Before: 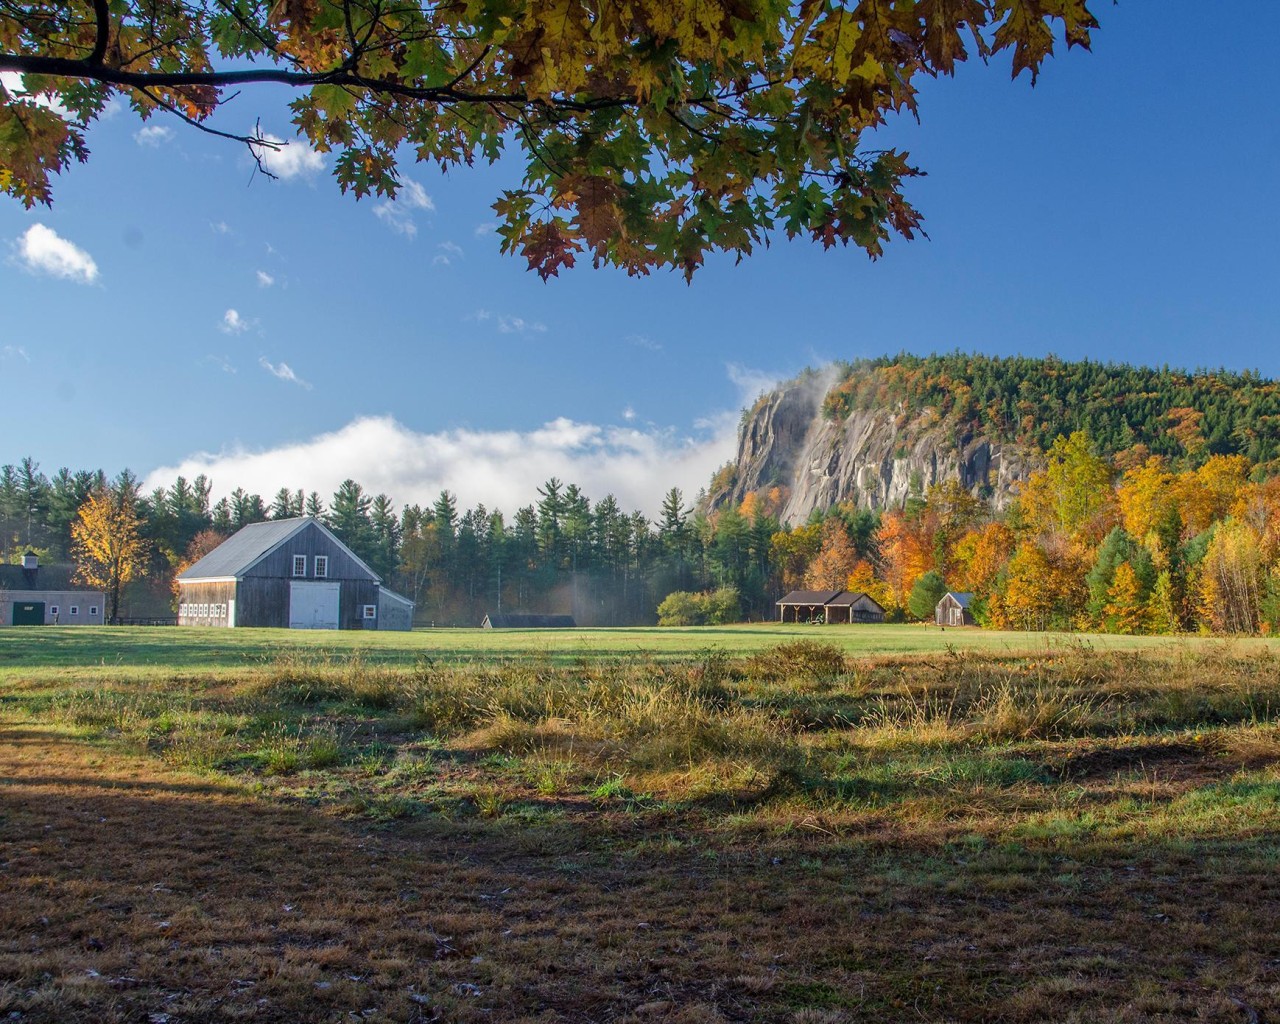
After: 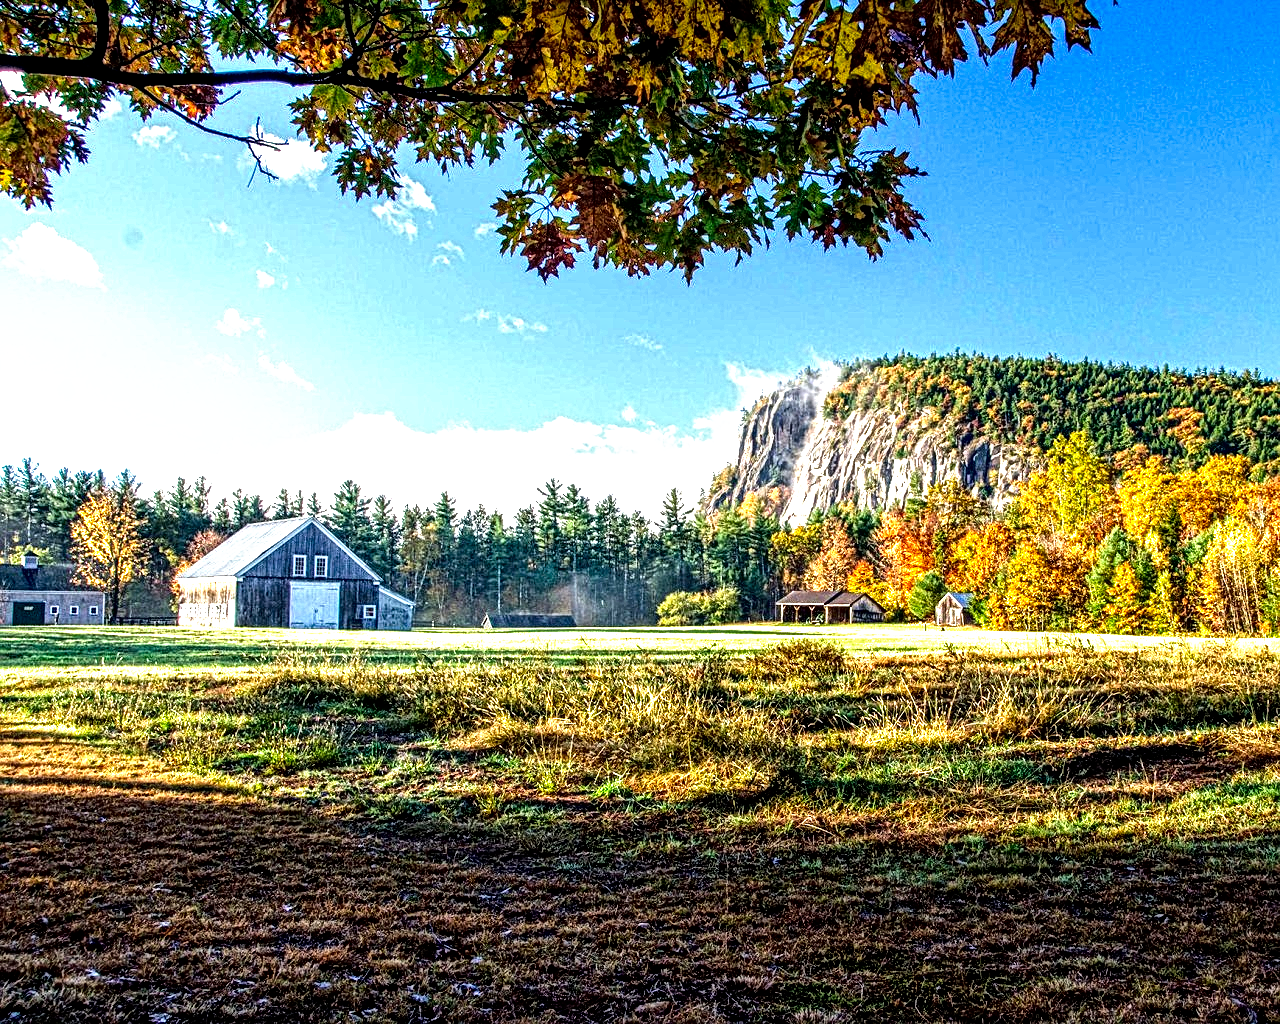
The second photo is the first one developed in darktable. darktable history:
filmic rgb: black relative exposure -8.2 EV, white relative exposure 2.2 EV, threshold 3 EV, hardness 7.11, latitude 85.74%, contrast 1.696, highlights saturation mix -4%, shadows ↔ highlights balance -2.69%, preserve chrominance no, color science v5 (2021), contrast in shadows safe, contrast in highlights safe, enable highlight reconstruction true
local contrast: mode bilateral grid, contrast 20, coarseness 3, detail 300%, midtone range 0.2
exposure: black level correction 0, exposure 0.7 EV, compensate exposure bias true, compensate highlight preservation false
